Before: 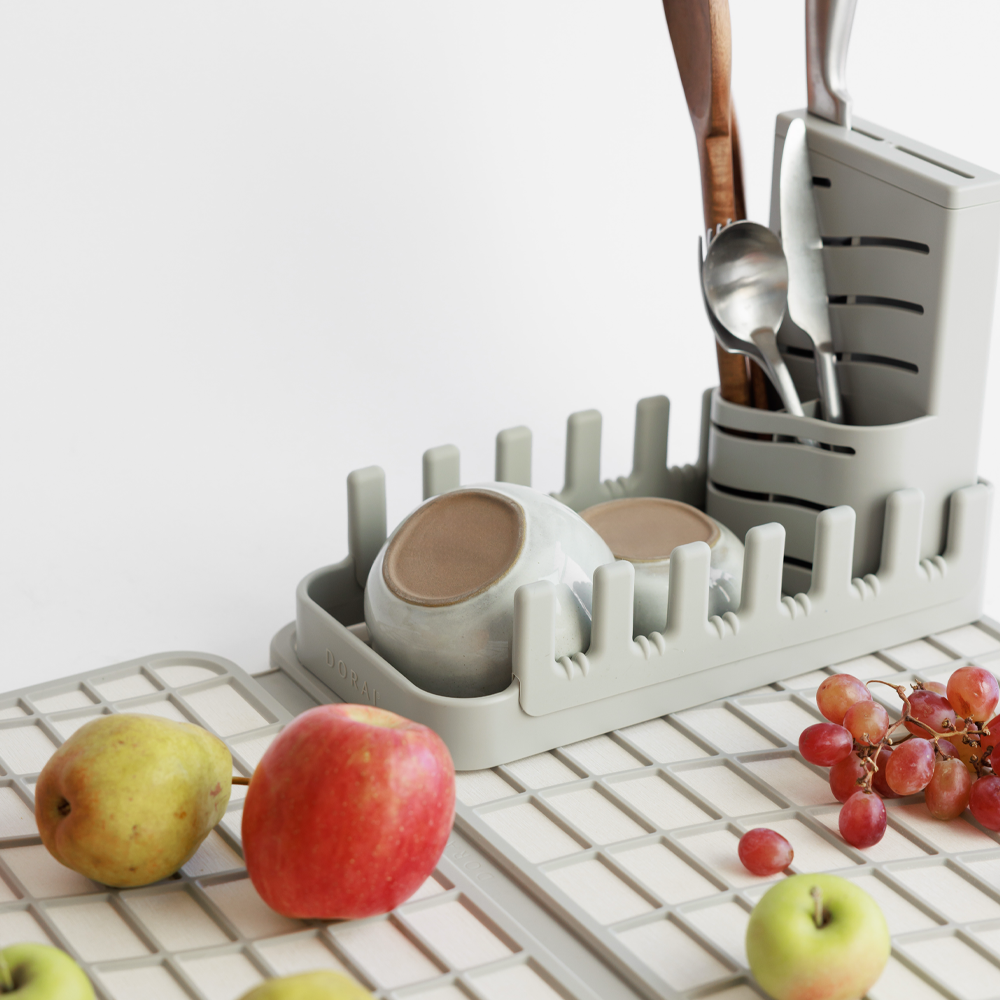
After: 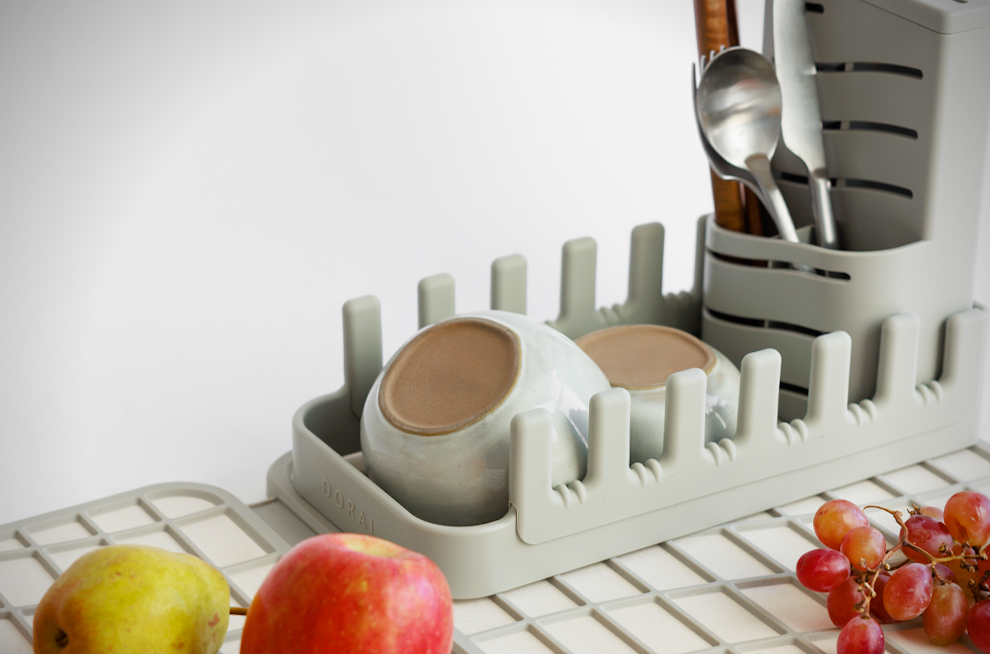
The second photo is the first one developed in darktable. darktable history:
crop: top 16.727%, bottom 16.727%
rotate and perspective: rotation -0.45°, automatic cropping original format, crop left 0.008, crop right 0.992, crop top 0.012, crop bottom 0.988
color balance rgb: perceptual saturation grading › global saturation 20%, global vibrance 20%
vignetting: brightness -0.629, saturation -0.007, center (-0.028, 0.239)
